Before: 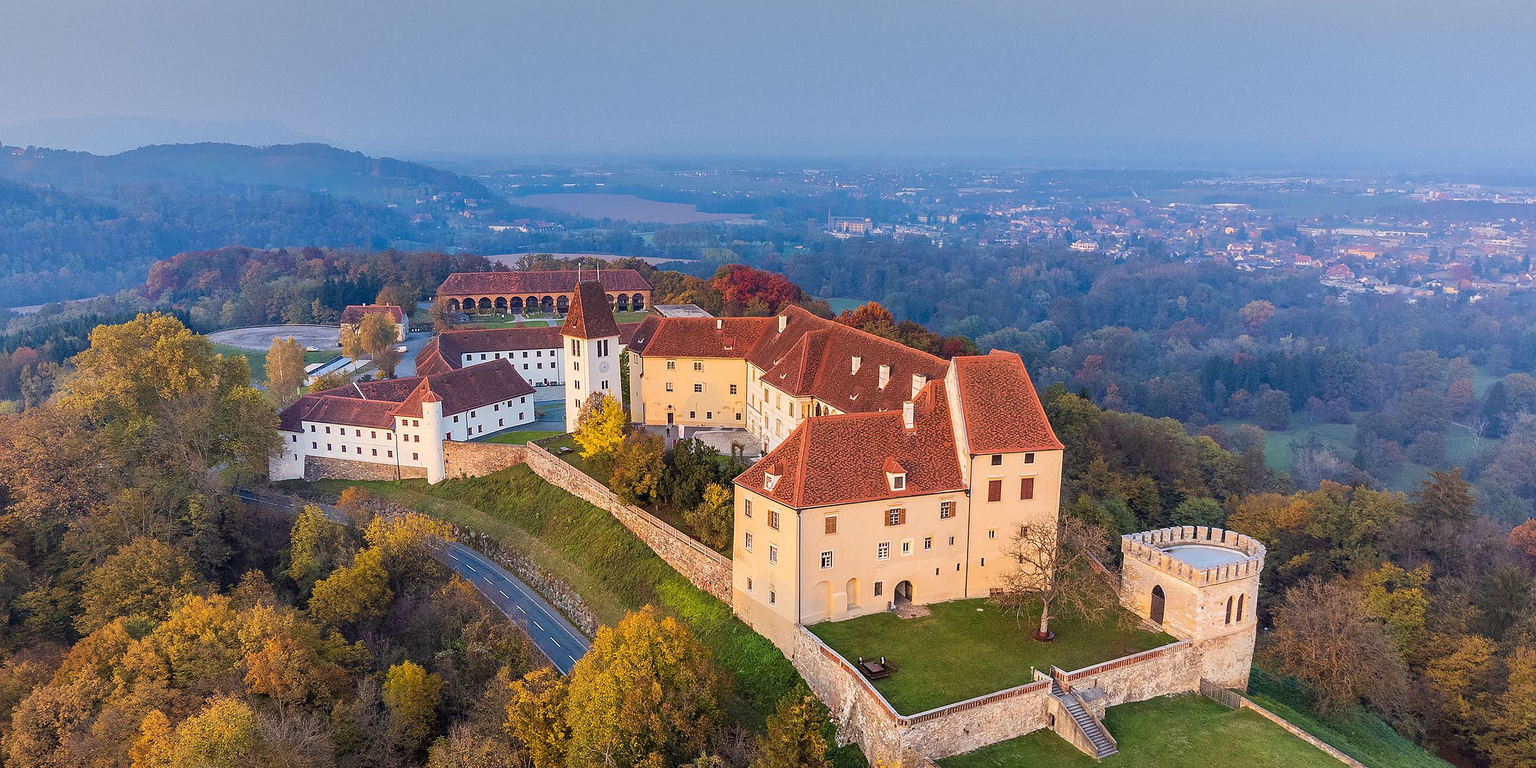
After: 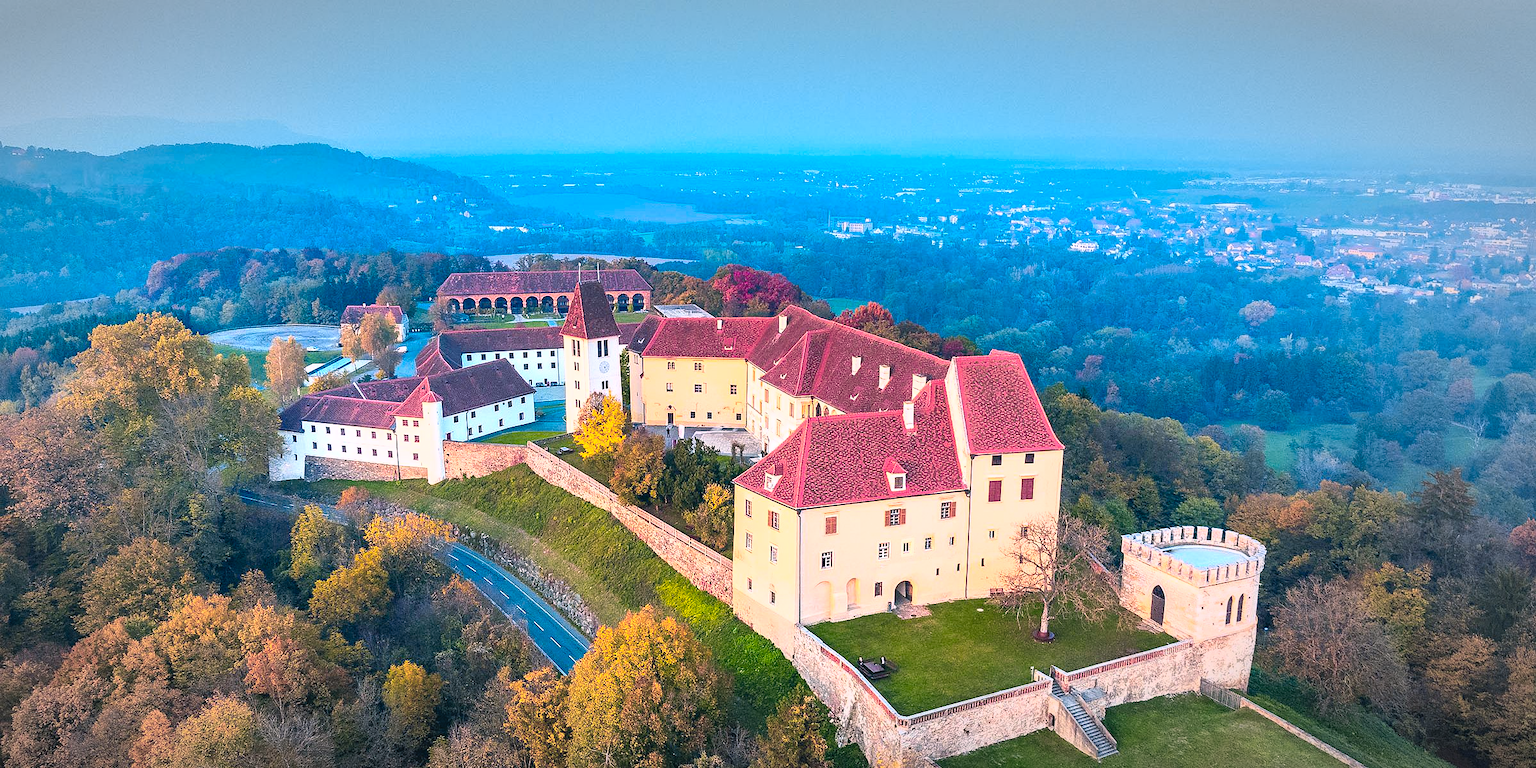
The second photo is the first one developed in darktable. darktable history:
color balance rgb: power › luminance -7.546%, power › chroma 2.298%, power › hue 222.27°, global offset › luminance 0.484%, perceptual saturation grading › global saturation 24.879%, hue shift -13.65°
vignetting: fall-off start 67.58%, fall-off radius 66.86%, center (-0.079, 0.069), automatic ratio true
tone curve: curves: ch0 [(0, 0) (0.003, 0.032) (0.011, 0.036) (0.025, 0.049) (0.044, 0.075) (0.069, 0.112) (0.1, 0.151) (0.136, 0.197) (0.177, 0.241) (0.224, 0.295) (0.277, 0.355) (0.335, 0.429) (0.399, 0.512) (0.468, 0.607) (0.543, 0.702) (0.623, 0.796) (0.709, 0.903) (0.801, 0.987) (0.898, 0.997) (1, 1)], color space Lab, linked channels, preserve colors none
